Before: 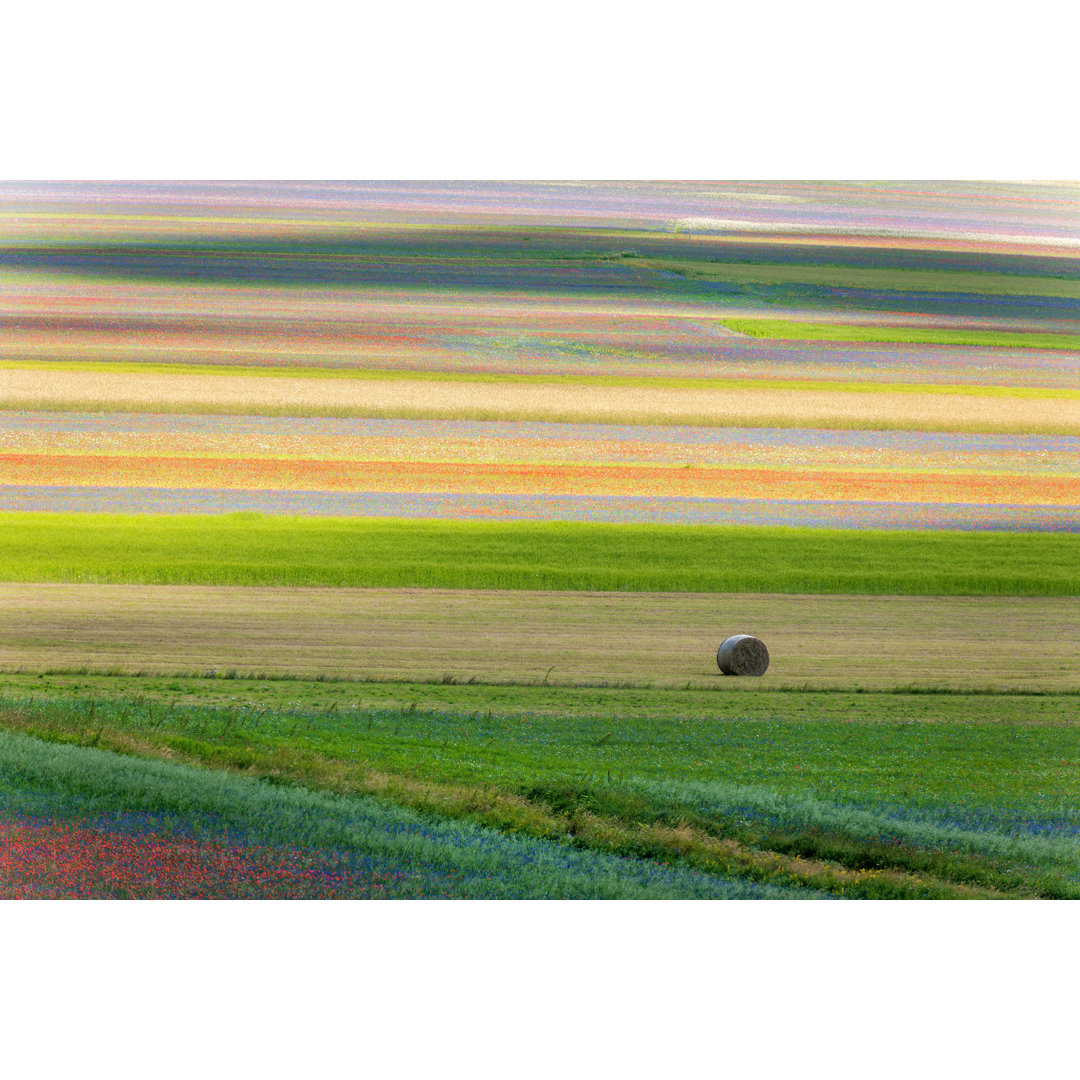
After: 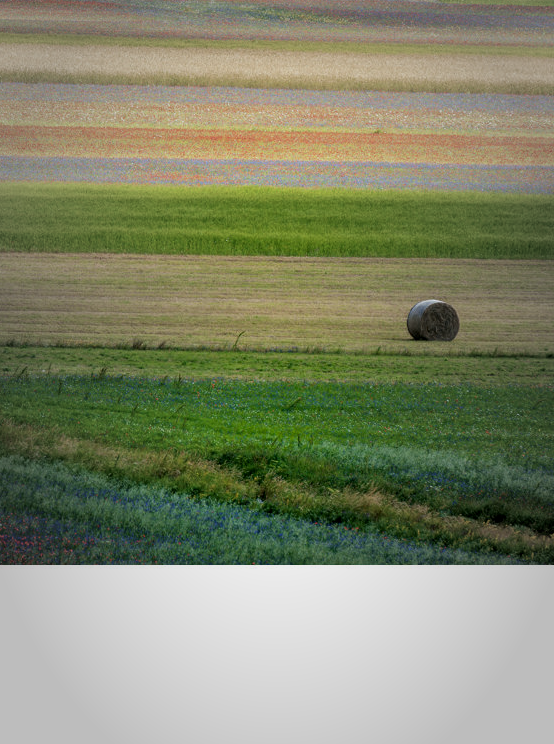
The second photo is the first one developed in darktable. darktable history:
contrast brightness saturation: contrast 0.031, brightness -0.042
local contrast: highlights 100%, shadows 98%, detail 119%, midtone range 0.2
crop and rotate: left 28.781%, top 31.035%, right 19.833%
vignetting: fall-off start 15.9%, fall-off radius 101.31%, width/height ratio 0.712
